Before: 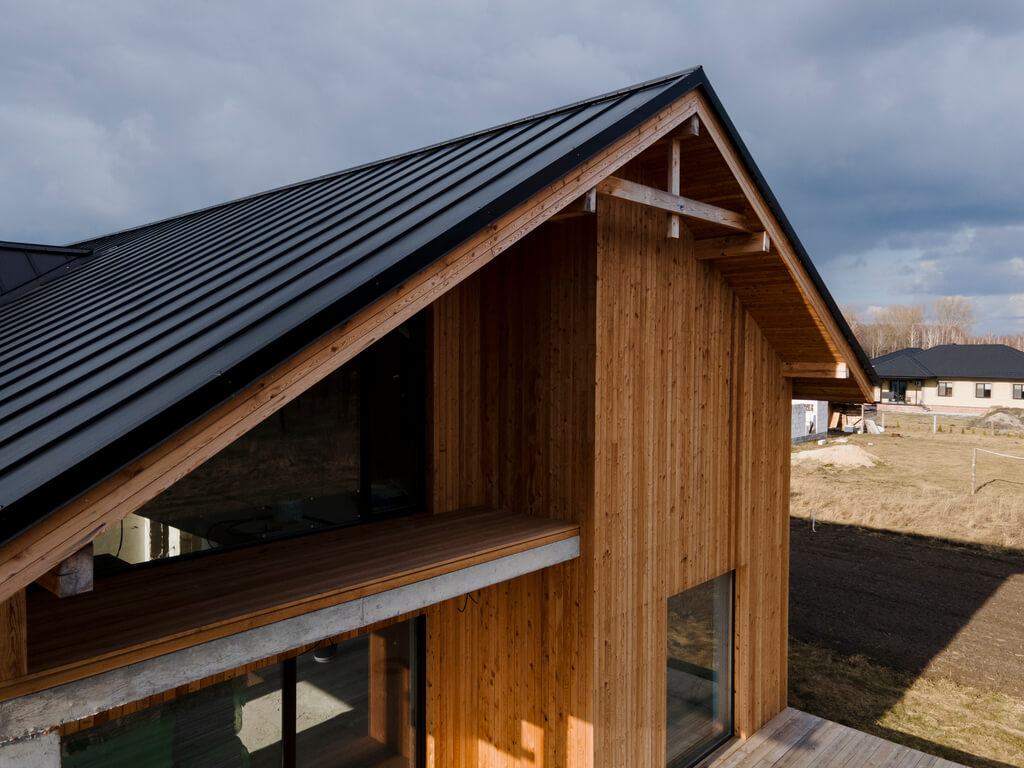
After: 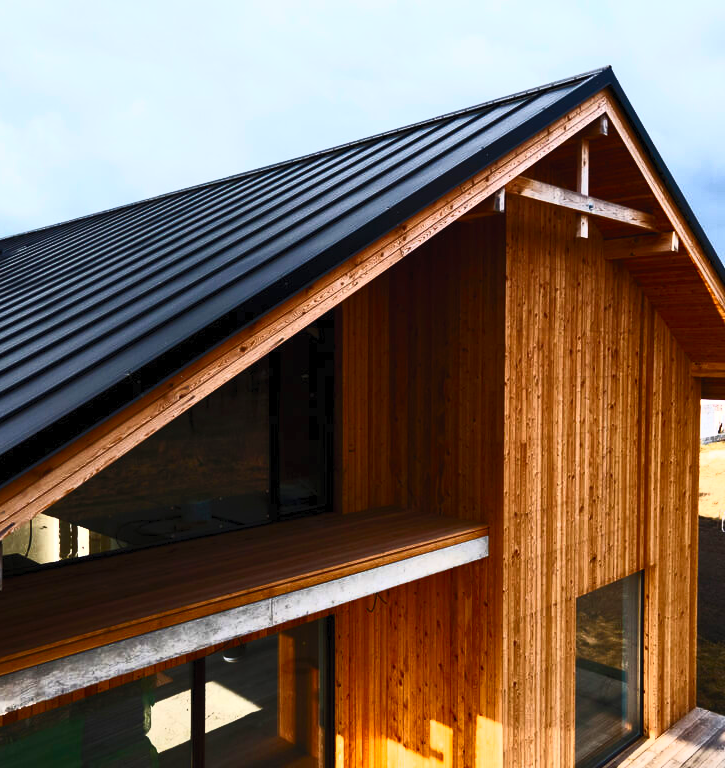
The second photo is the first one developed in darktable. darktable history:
crop and rotate: left 8.937%, right 20.212%
contrast brightness saturation: contrast 0.83, brightness 0.601, saturation 0.578
